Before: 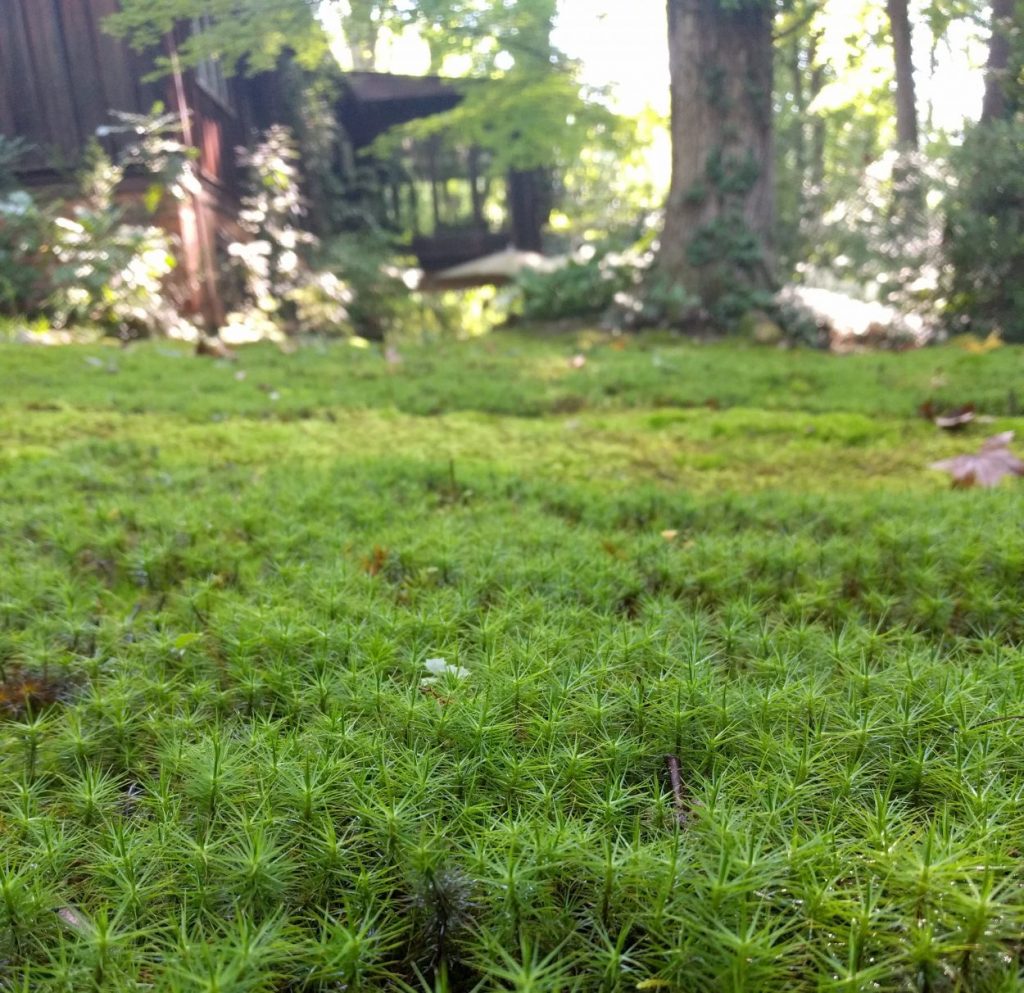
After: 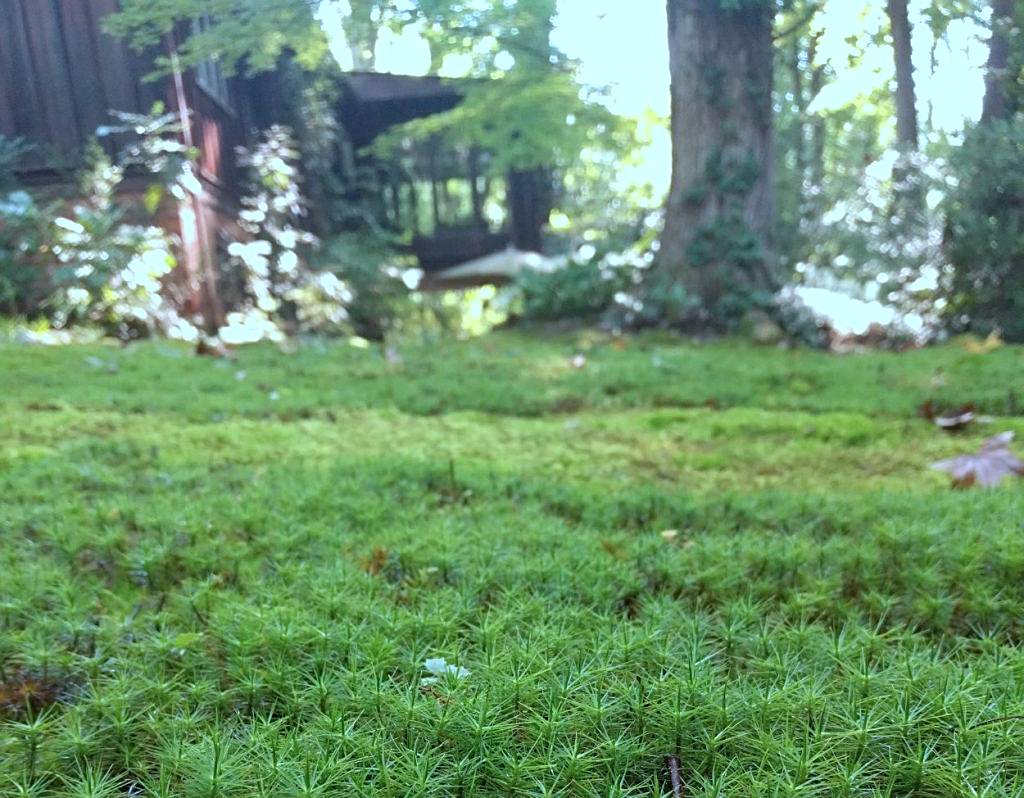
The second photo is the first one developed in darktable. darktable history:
color correction: highlights a* -10.59, highlights b* -19.7
crop: bottom 19.604%
sharpen: on, module defaults
